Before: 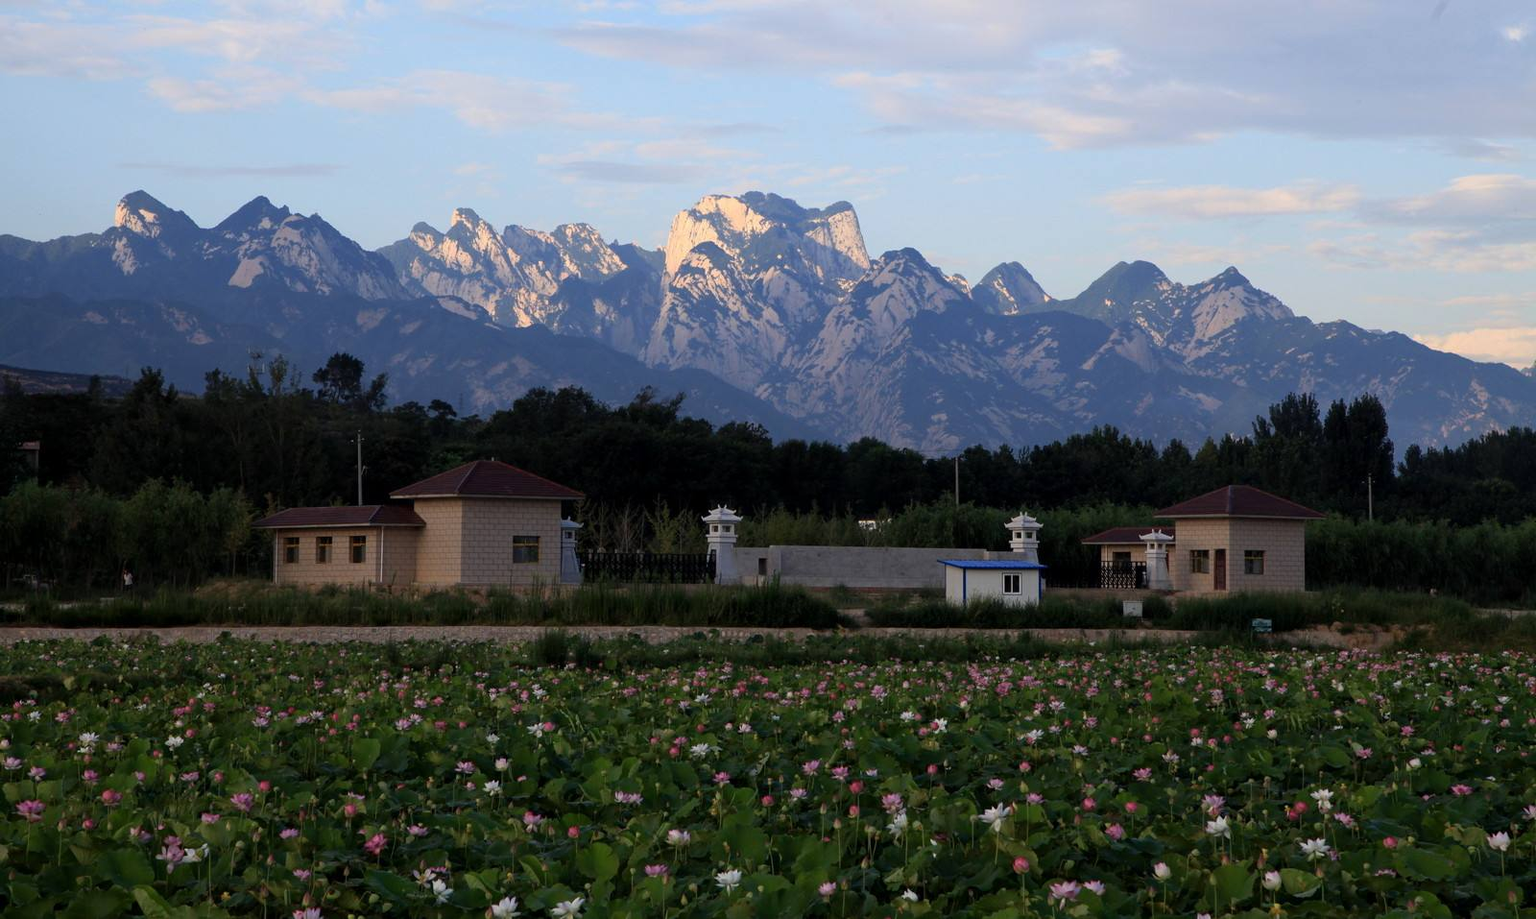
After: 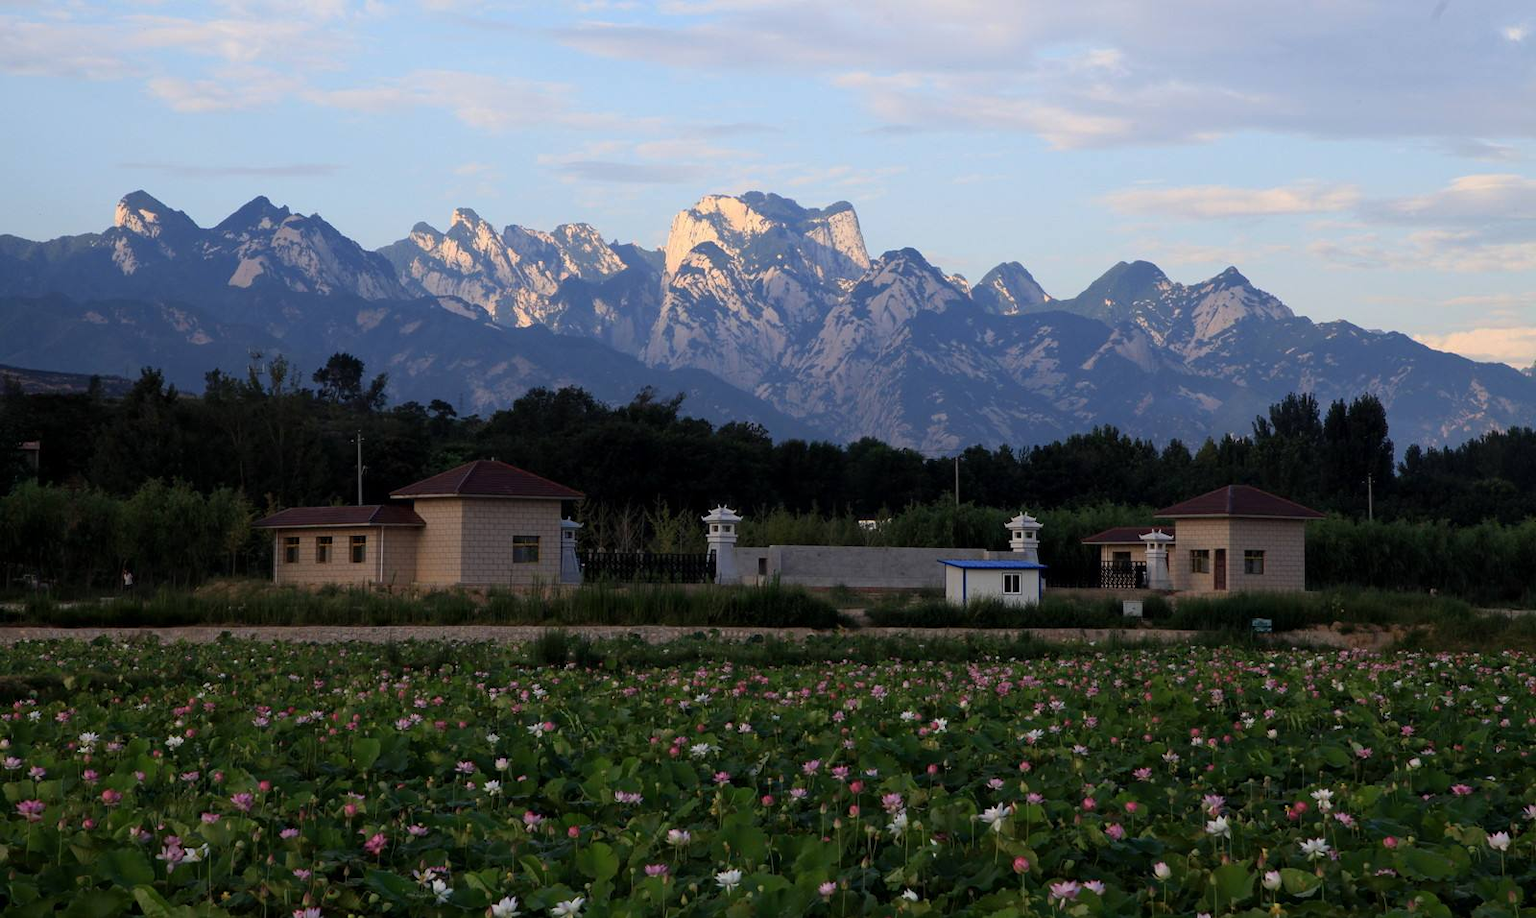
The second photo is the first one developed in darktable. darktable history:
rotate and perspective: crop left 0, crop top 0
exposure: compensate highlight preservation false
